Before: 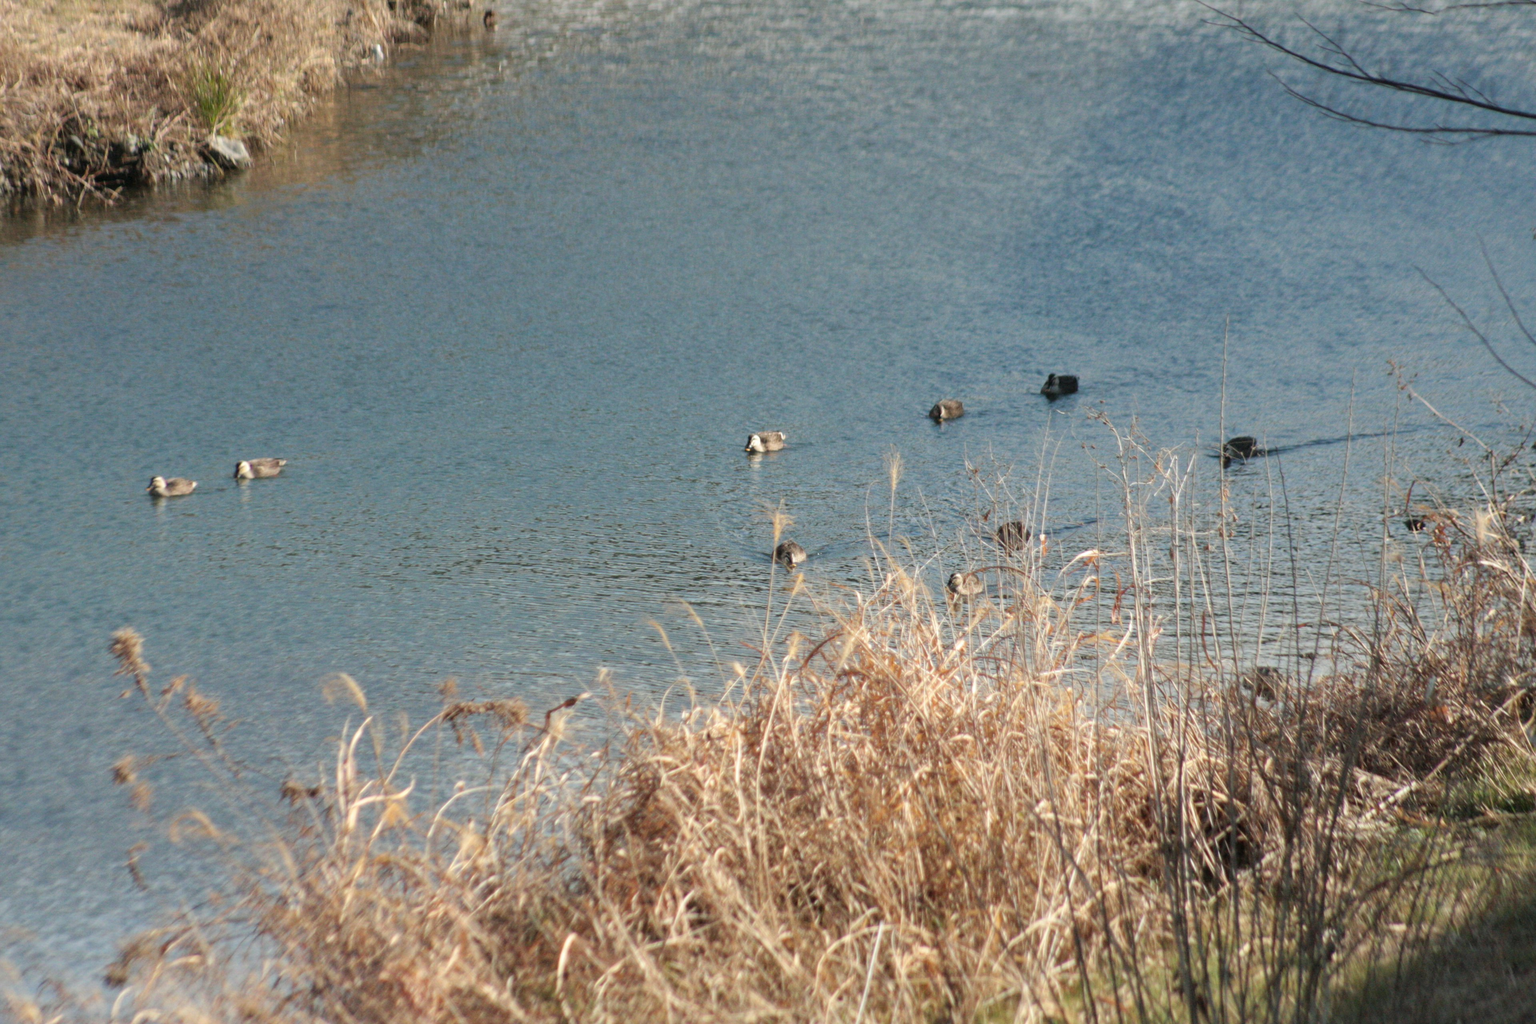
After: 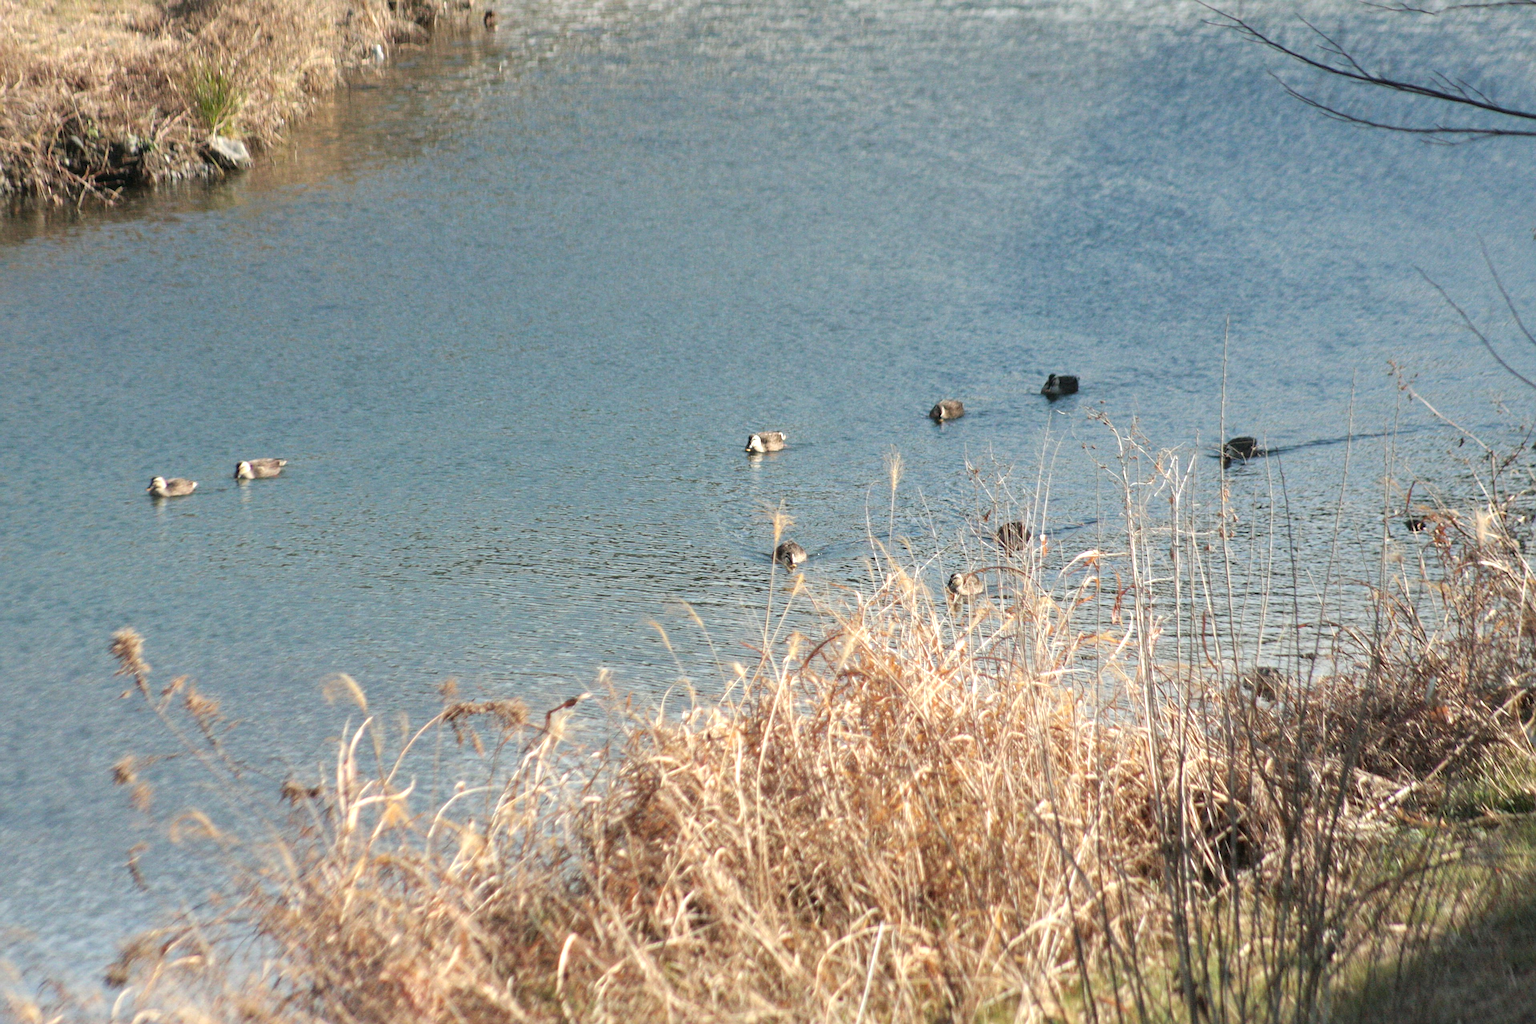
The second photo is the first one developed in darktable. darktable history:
sharpen: on, module defaults
exposure: exposure 0.4 EV, compensate highlight preservation false
